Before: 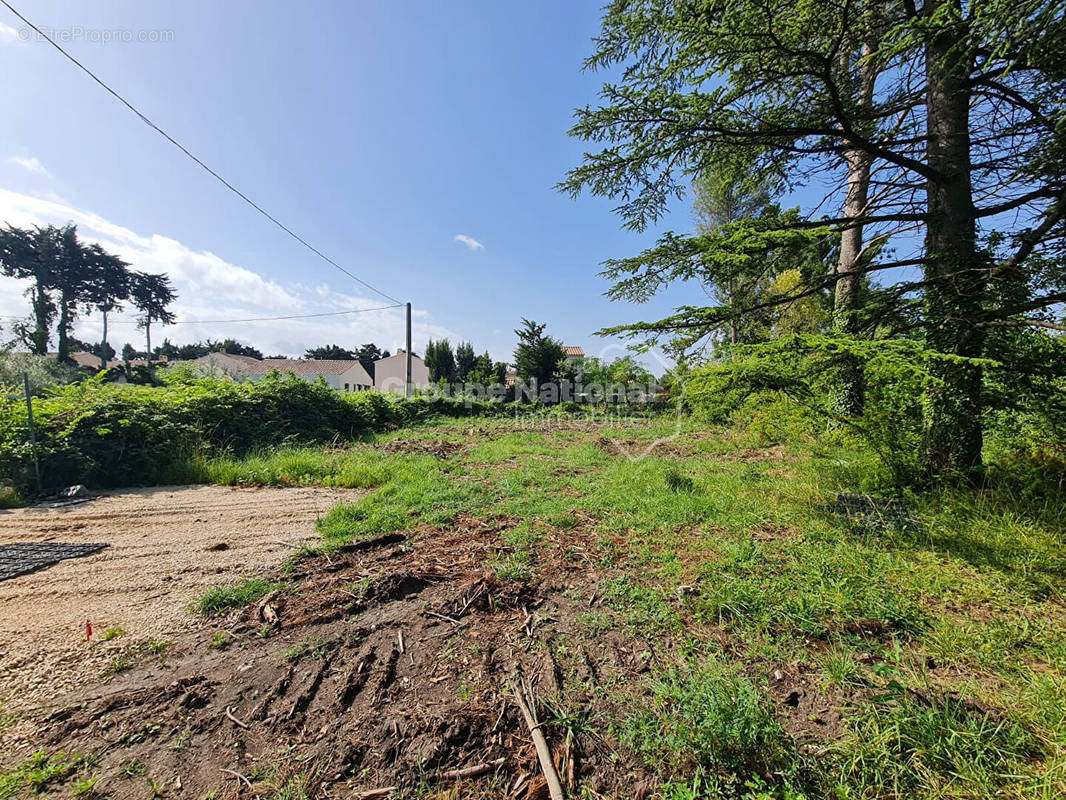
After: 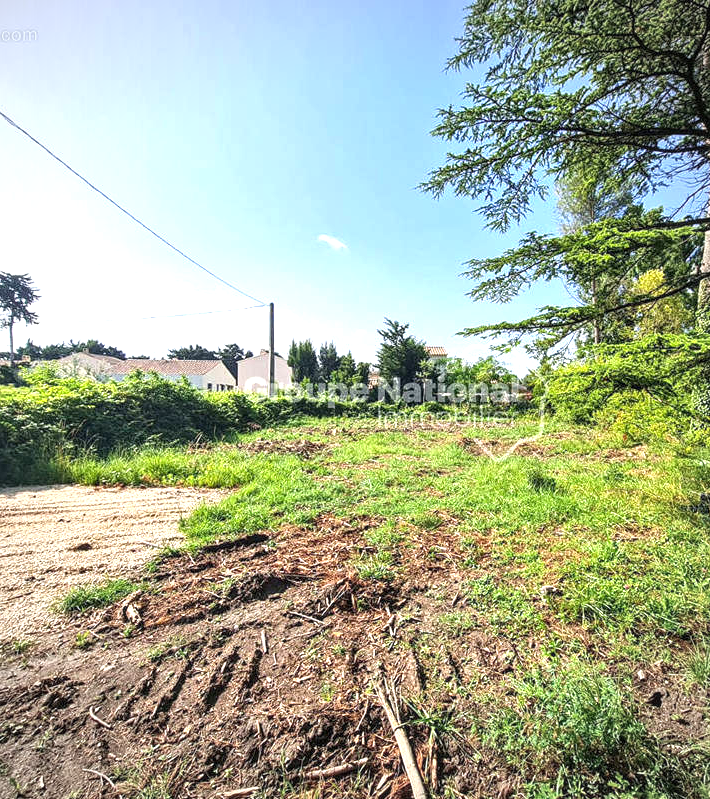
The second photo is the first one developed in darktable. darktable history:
exposure: black level correction 0, exposure 1.099 EV, compensate highlight preservation false
crop and rotate: left 12.885%, right 20.488%
vignetting: fall-off radius 60.86%
local contrast: on, module defaults
tone equalizer: on, module defaults
